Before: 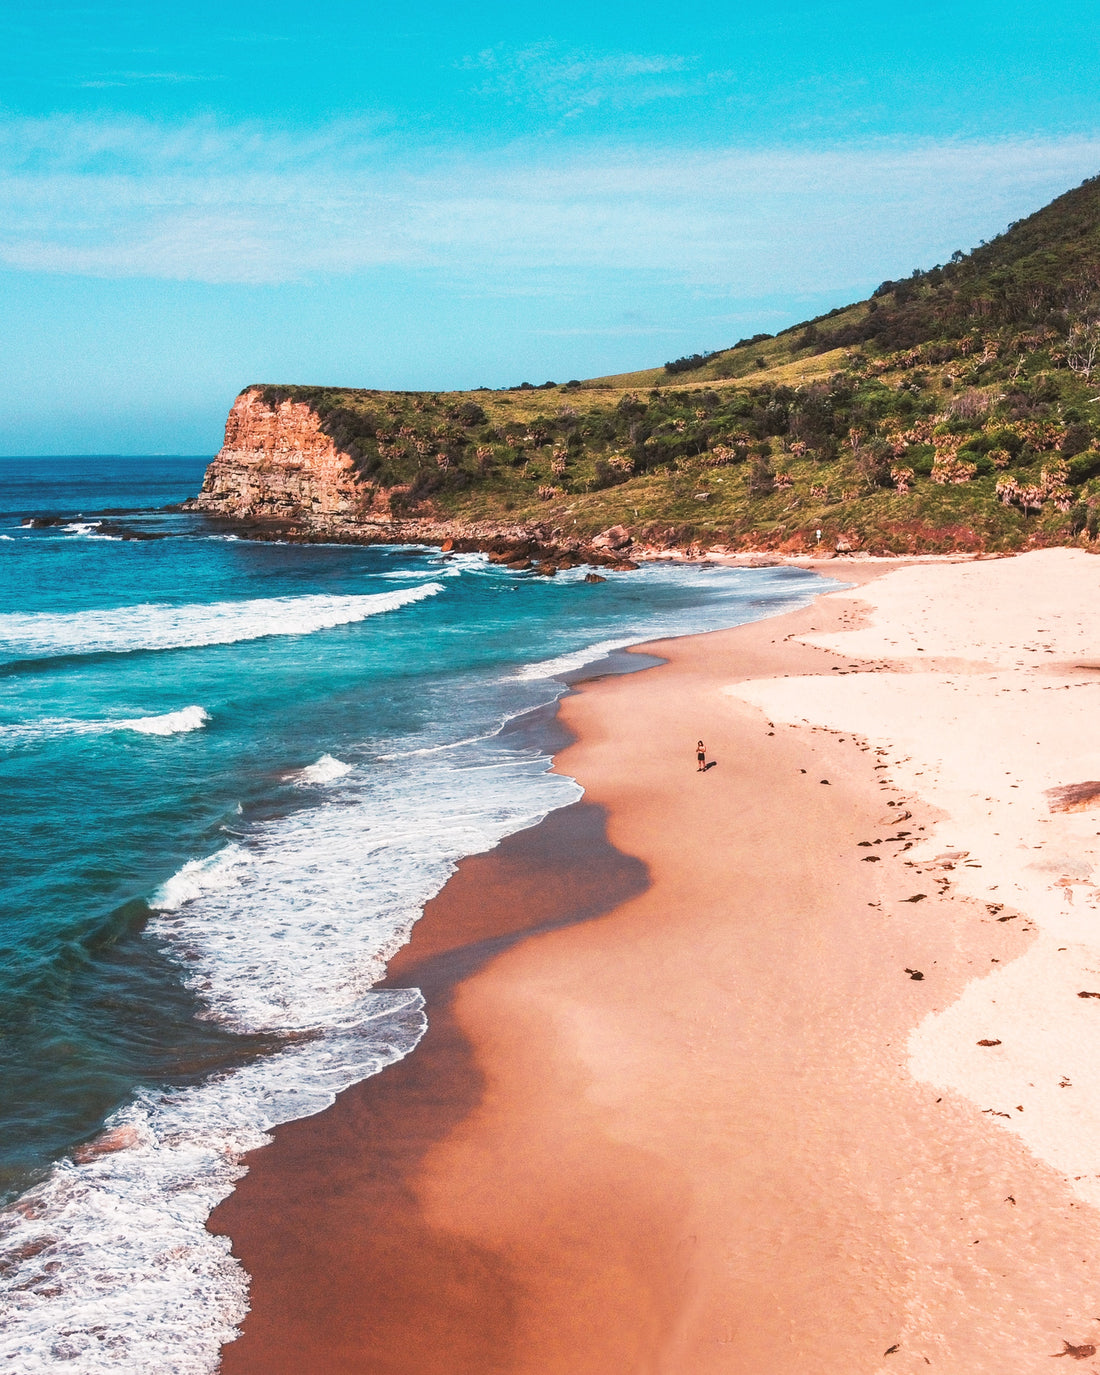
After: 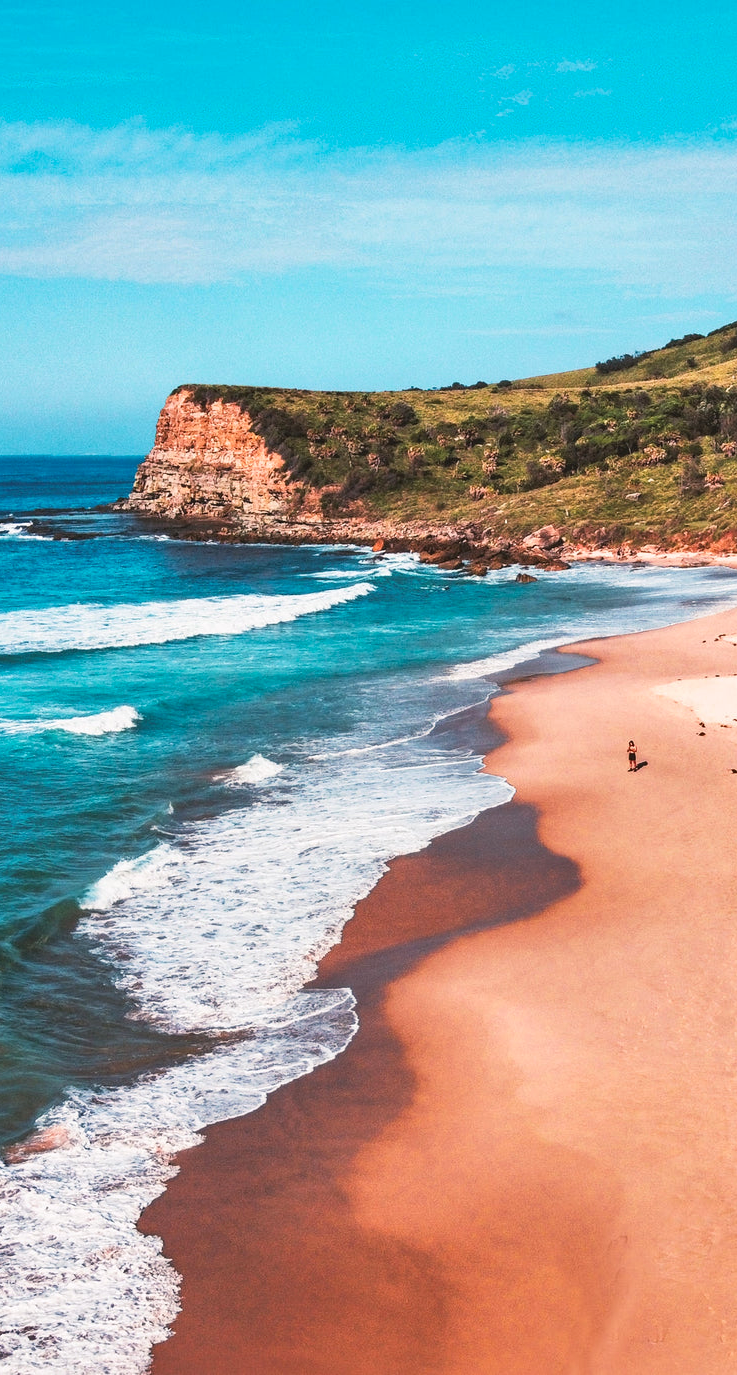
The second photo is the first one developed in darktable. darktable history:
shadows and highlights: shadows 22.46, highlights -48.89, soften with gaussian
crop and rotate: left 6.304%, right 26.693%
tone curve: curves: ch0 [(0, 0) (0.765, 0.816) (1, 1)]; ch1 [(0, 0) (0.425, 0.464) (0.5, 0.5) (0.531, 0.522) (0.588, 0.575) (0.994, 0.939)]; ch2 [(0, 0) (0.398, 0.435) (0.455, 0.481) (0.501, 0.504) (0.529, 0.544) (0.584, 0.585) (1, 0.911)], color space Lab, linked channels, preserve colors none
